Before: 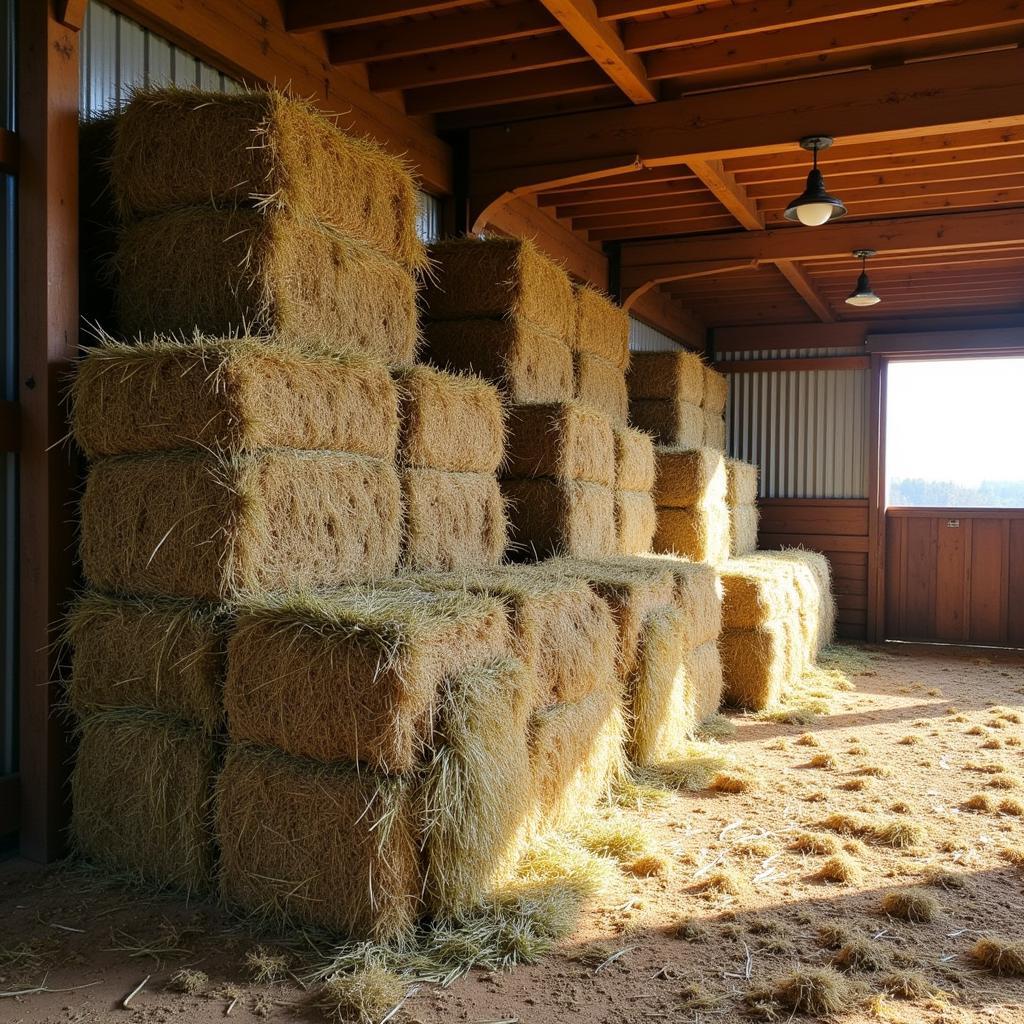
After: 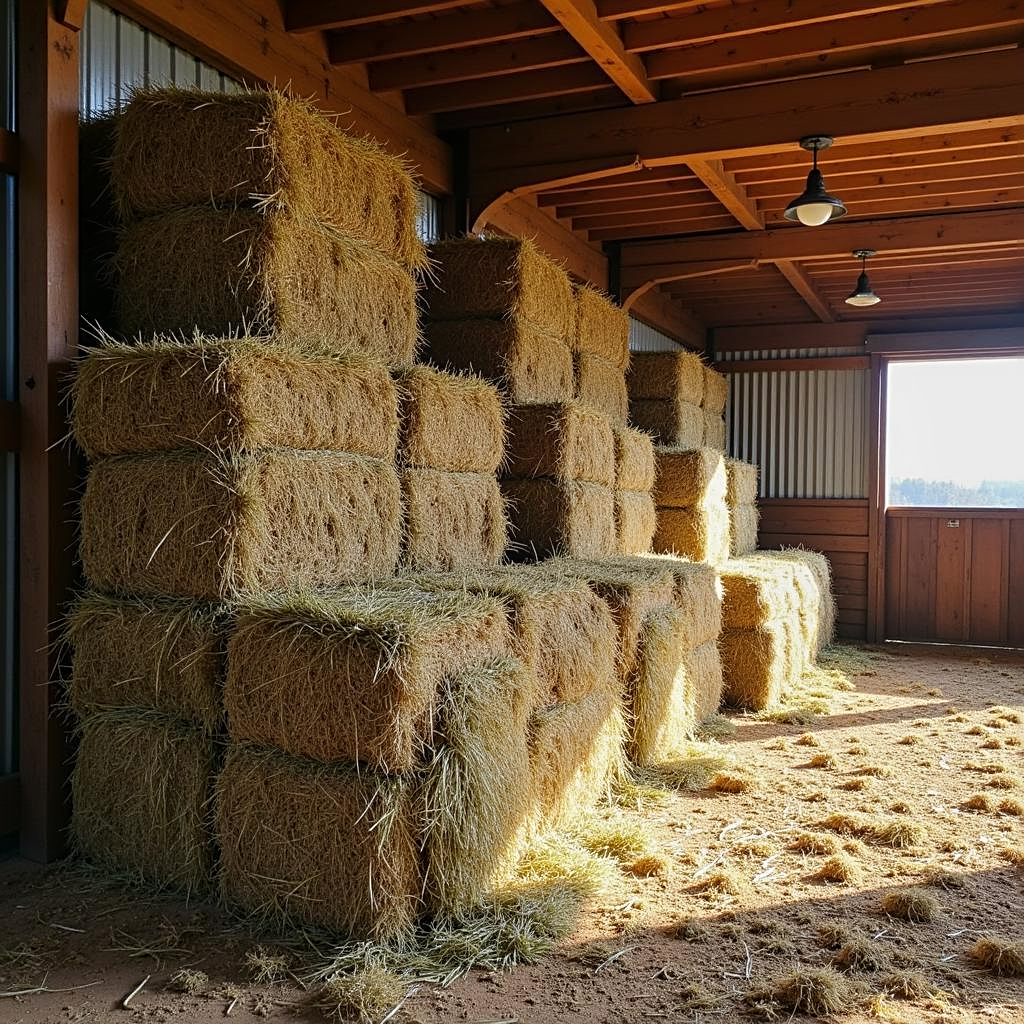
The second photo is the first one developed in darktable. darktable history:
local contrast: detail 110%
base curve: curves: ch0 [(0, 0) (0.303, 0.277) (1, 1)]
sharpen: radius 2.737
